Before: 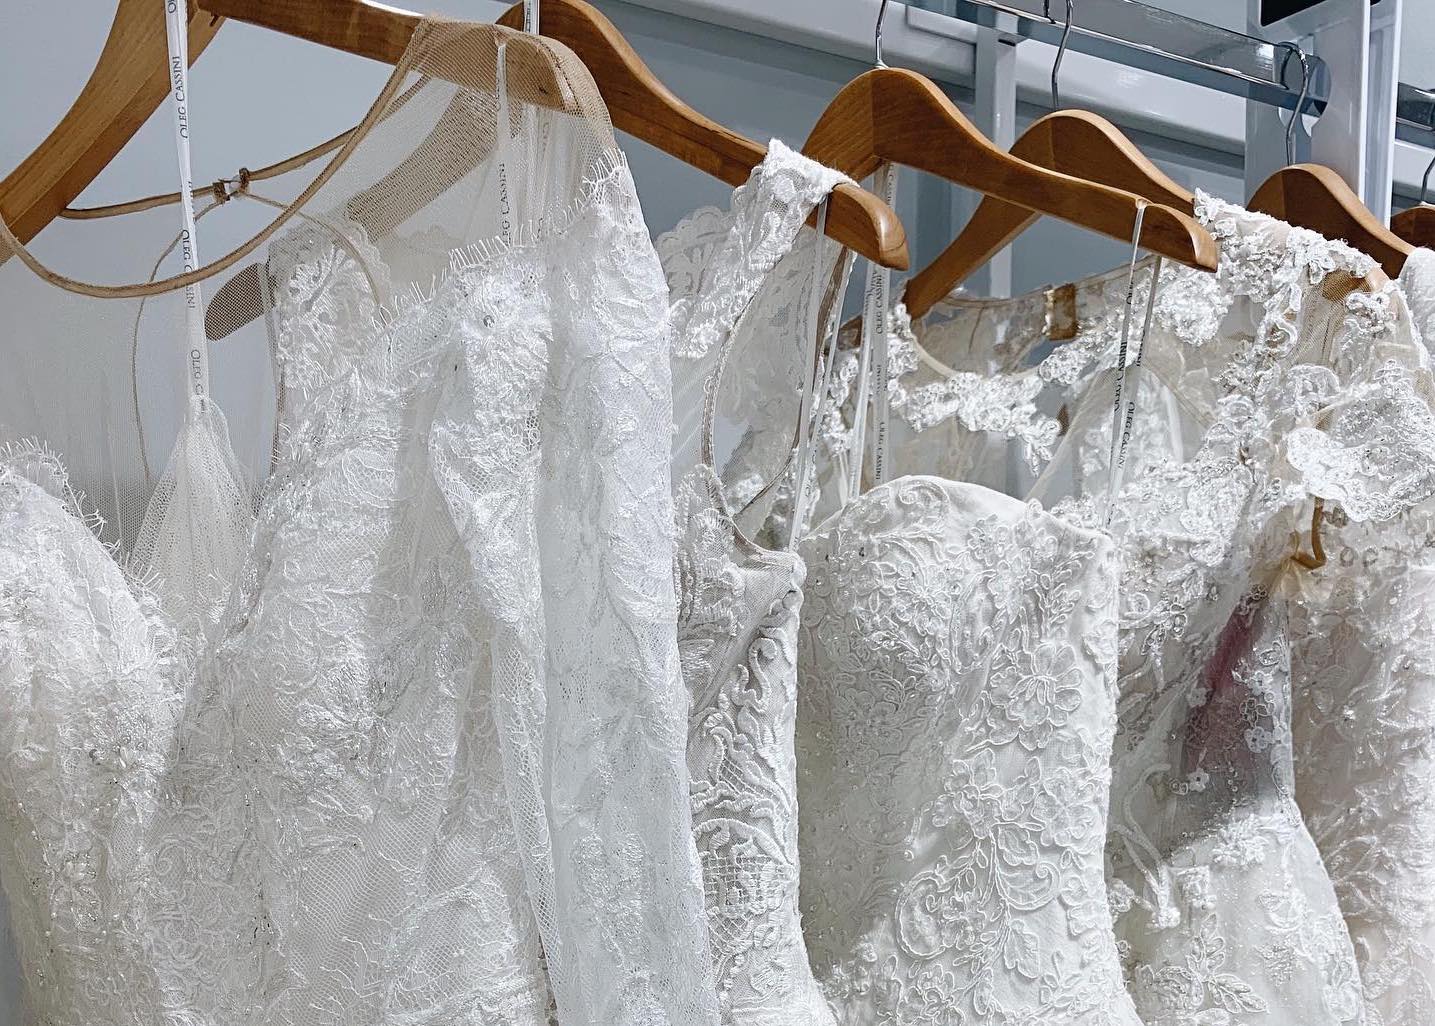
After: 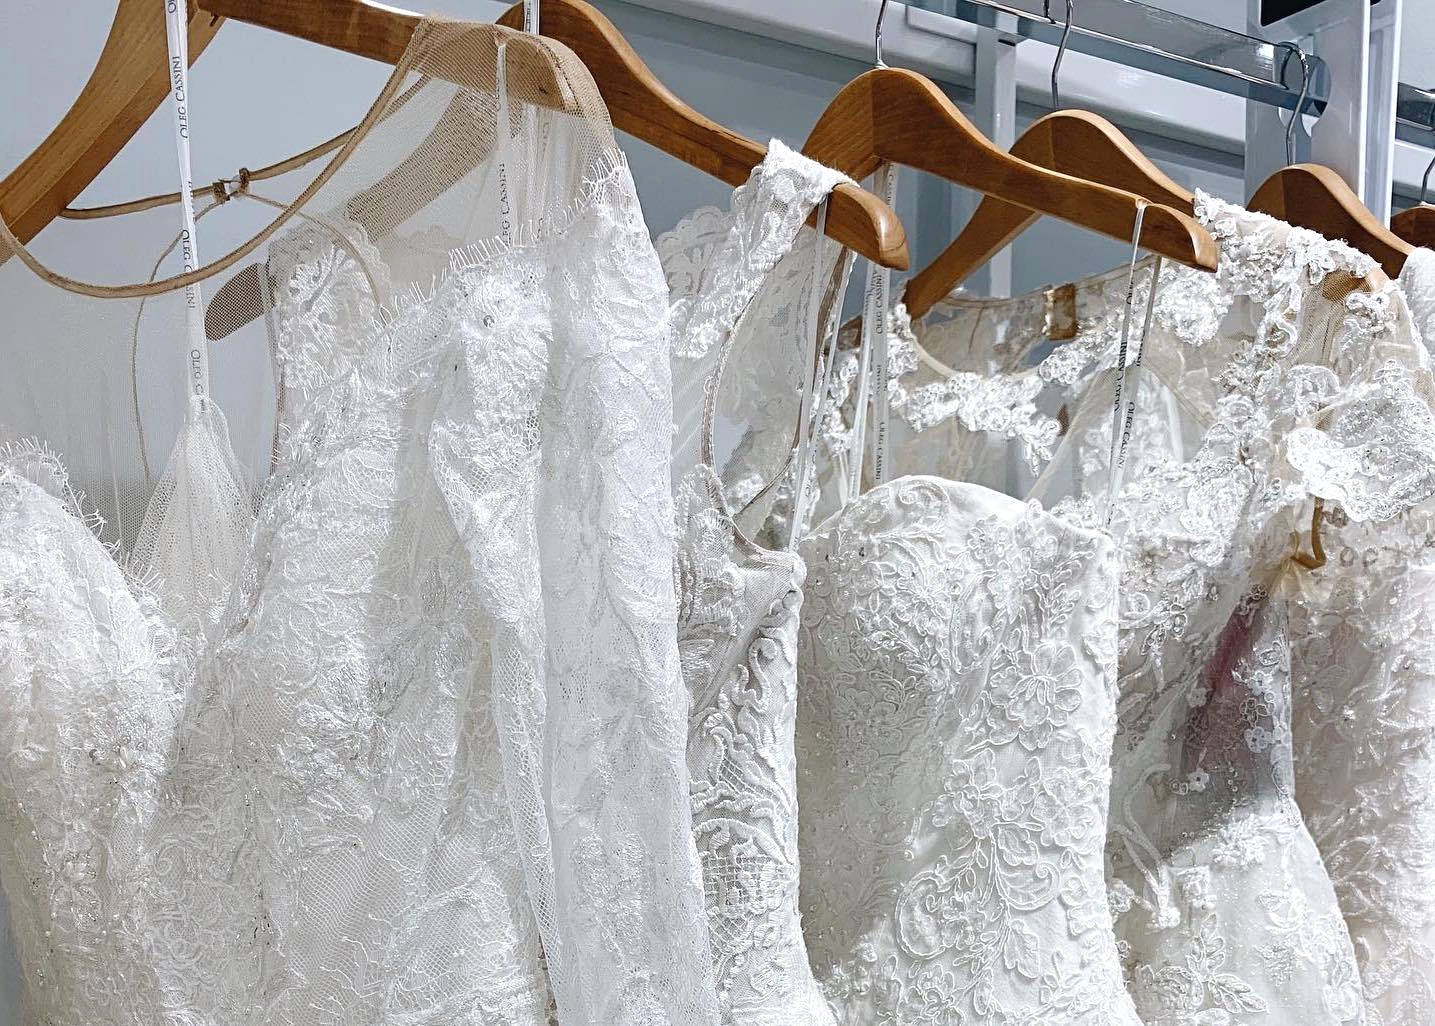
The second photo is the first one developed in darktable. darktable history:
exposure: black level correction 0, exposure 0.2 EV, compensate exposure bias true, compensate highlight preservation false
